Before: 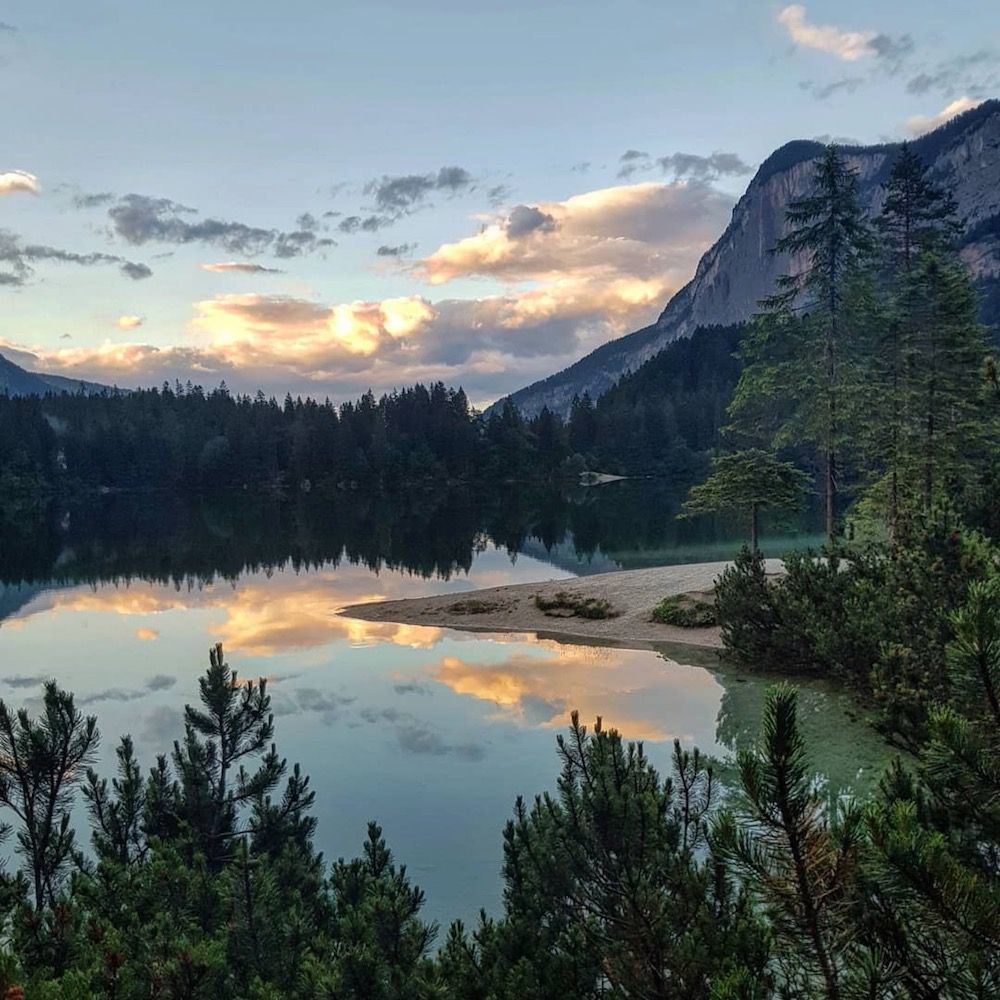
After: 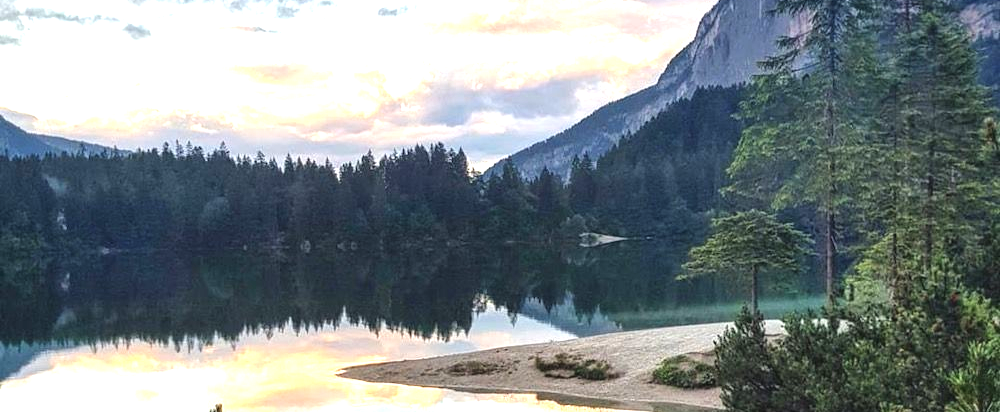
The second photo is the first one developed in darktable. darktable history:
crop and rotate: top 23.977%, bottom 34.793%
color calibration: illuminant same as pipeline (D50), adaptation XYZ, x 0.347, y 0.358, temperature 5003.96 K
exposure: black level correction -0.002, exposure 1.356 EV, compensate exposure bias true, compensate highlight preservation false
